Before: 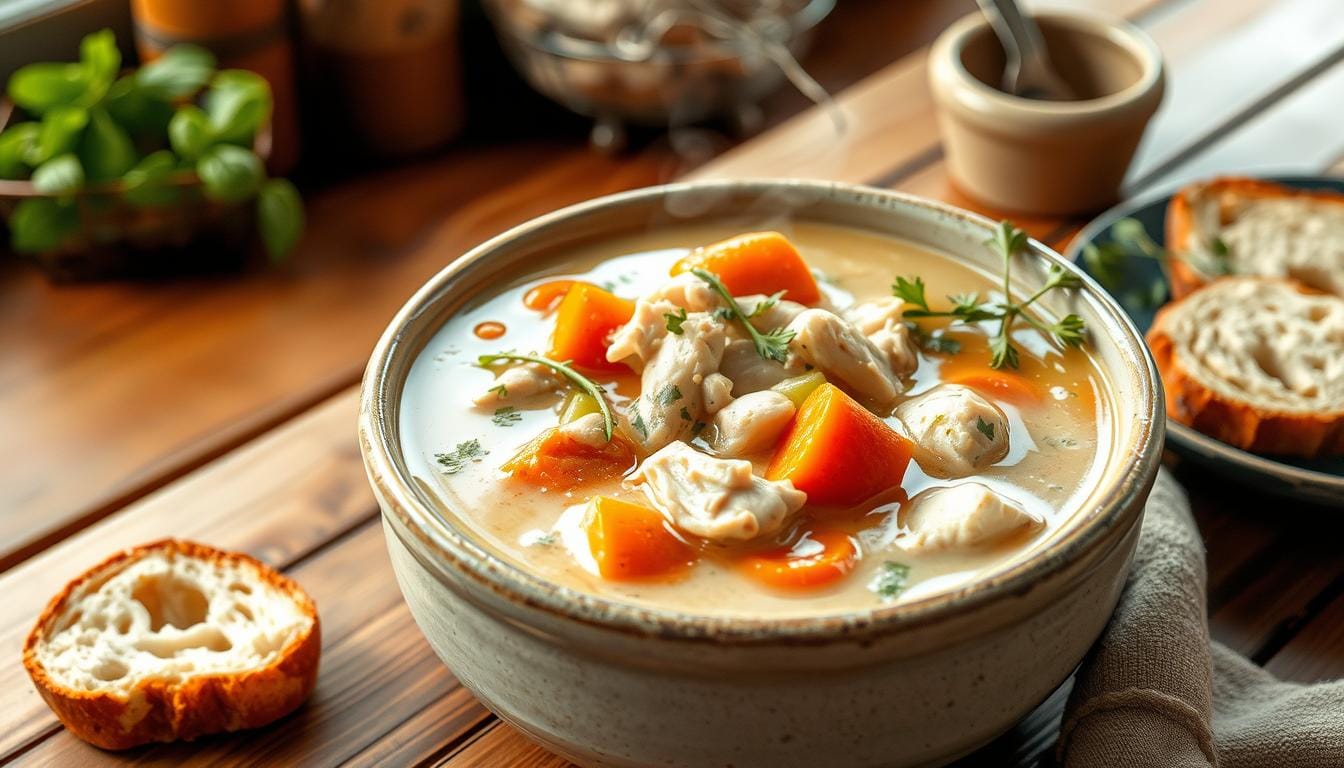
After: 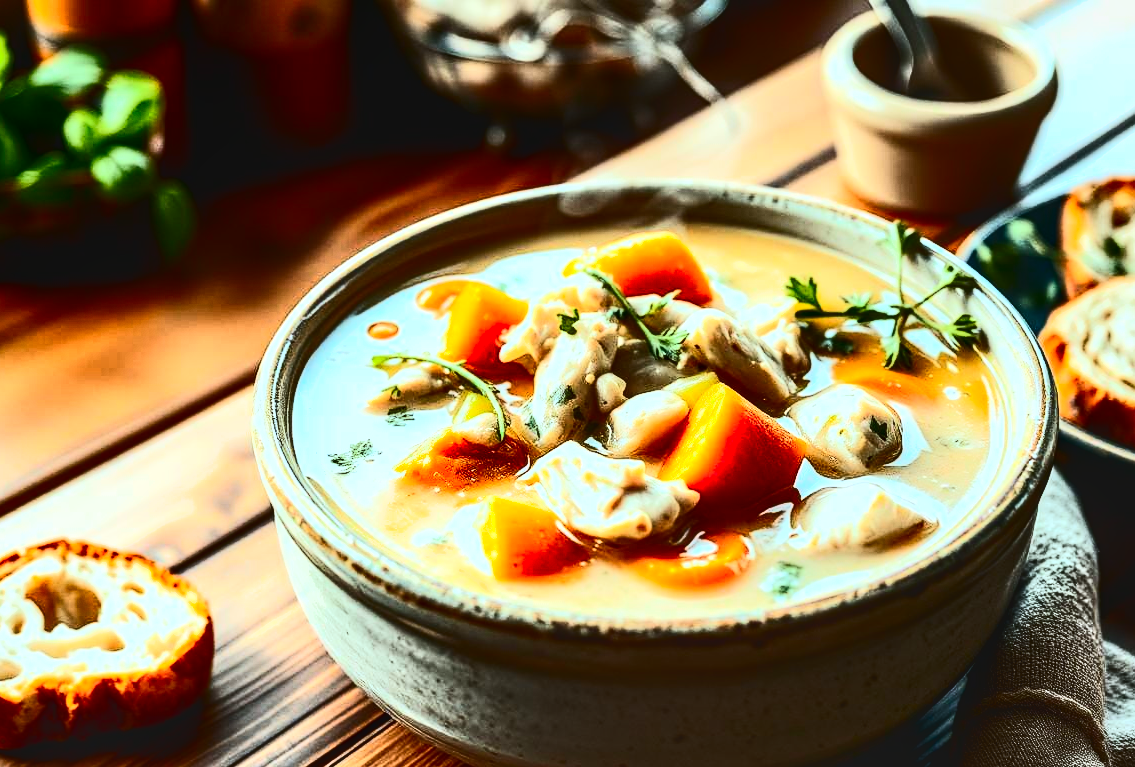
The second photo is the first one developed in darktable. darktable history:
crop: left 8.025%, right 7.499%
shadows and highlights: low approximation 0.01, soften with gaussian
local contrast: on, module defaults
tone curve: curves: ch0 [(0.016, 0.011) (0.204, 0.146) (0.515, 0.476) (0.78, 0.795) (1, 0.981)], color space Lab, independent channels, preserve colors none
contrast brightness saturation: contrast 0.413, brightness 0.051, saturation 0.248
color calibration: gray › normalize channels true, illuminant F (fluorescent), F source F9 (Cool White Deluxe 4150 K) – high CRI, x 0.374, y 0.373, temperature 4158.52 K, gamut compression 0.018
tone equalizer: -8 EV -1.05 EV, -7 EV -0.991 EV, -6 EV -0.873 EV, -5 EV -0.555 EV, -3 EV 0.55 EV, -2 EV 0.869 EV, -1 EV 0.996 EV, +0 EV 1.07 EV, edges refinement/feathering 500, mask exposure compensation -1.57 EV, preserve details no
